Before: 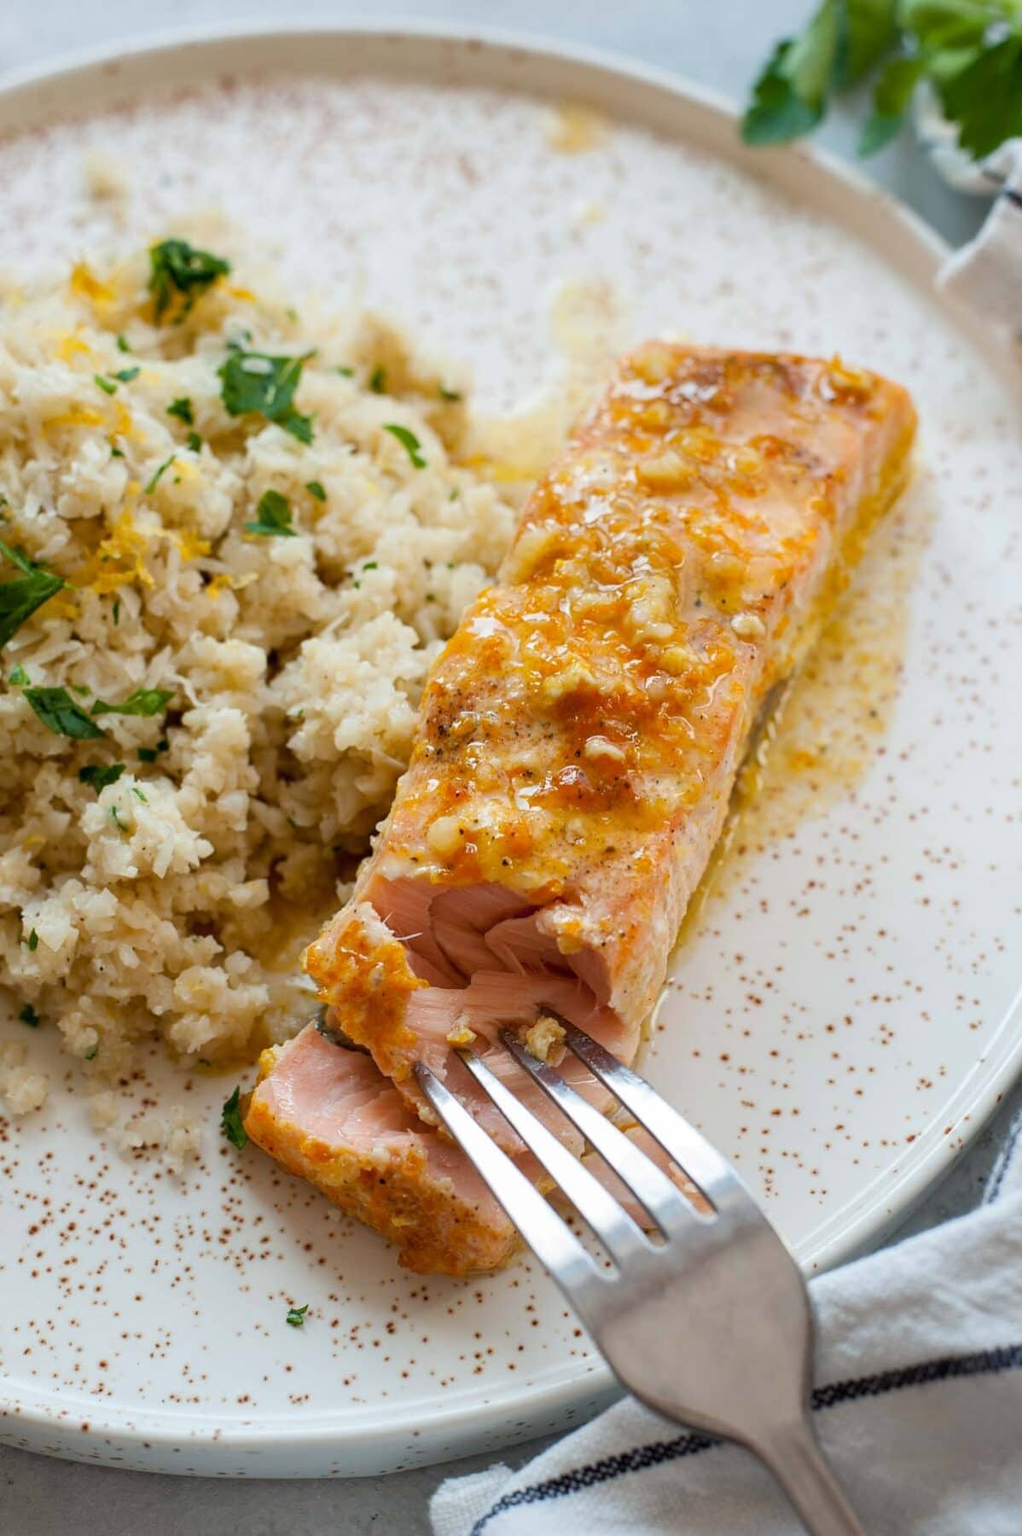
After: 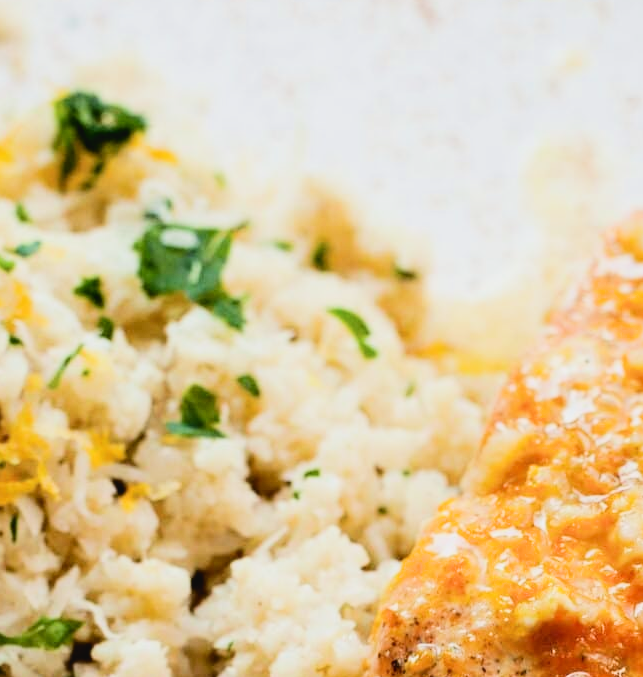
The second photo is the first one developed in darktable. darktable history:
exposure: black level correction 0, exposure 0.678 EV, compensate highlight preservation false
crop: left 10.236%, top 10.57%, right 36.014%, bottom 51.805%
filmic rgb: black relative exposure -7.5 EV, white relative exposure 4.99 EV, hardness 3.32, contrast 1.298
tone curve: curves: ch0 [(0, 0.032) (0.181, 0.152) (0.751, 0.762) (1, 1)], color space Lab, independent channels, preserve colors none
